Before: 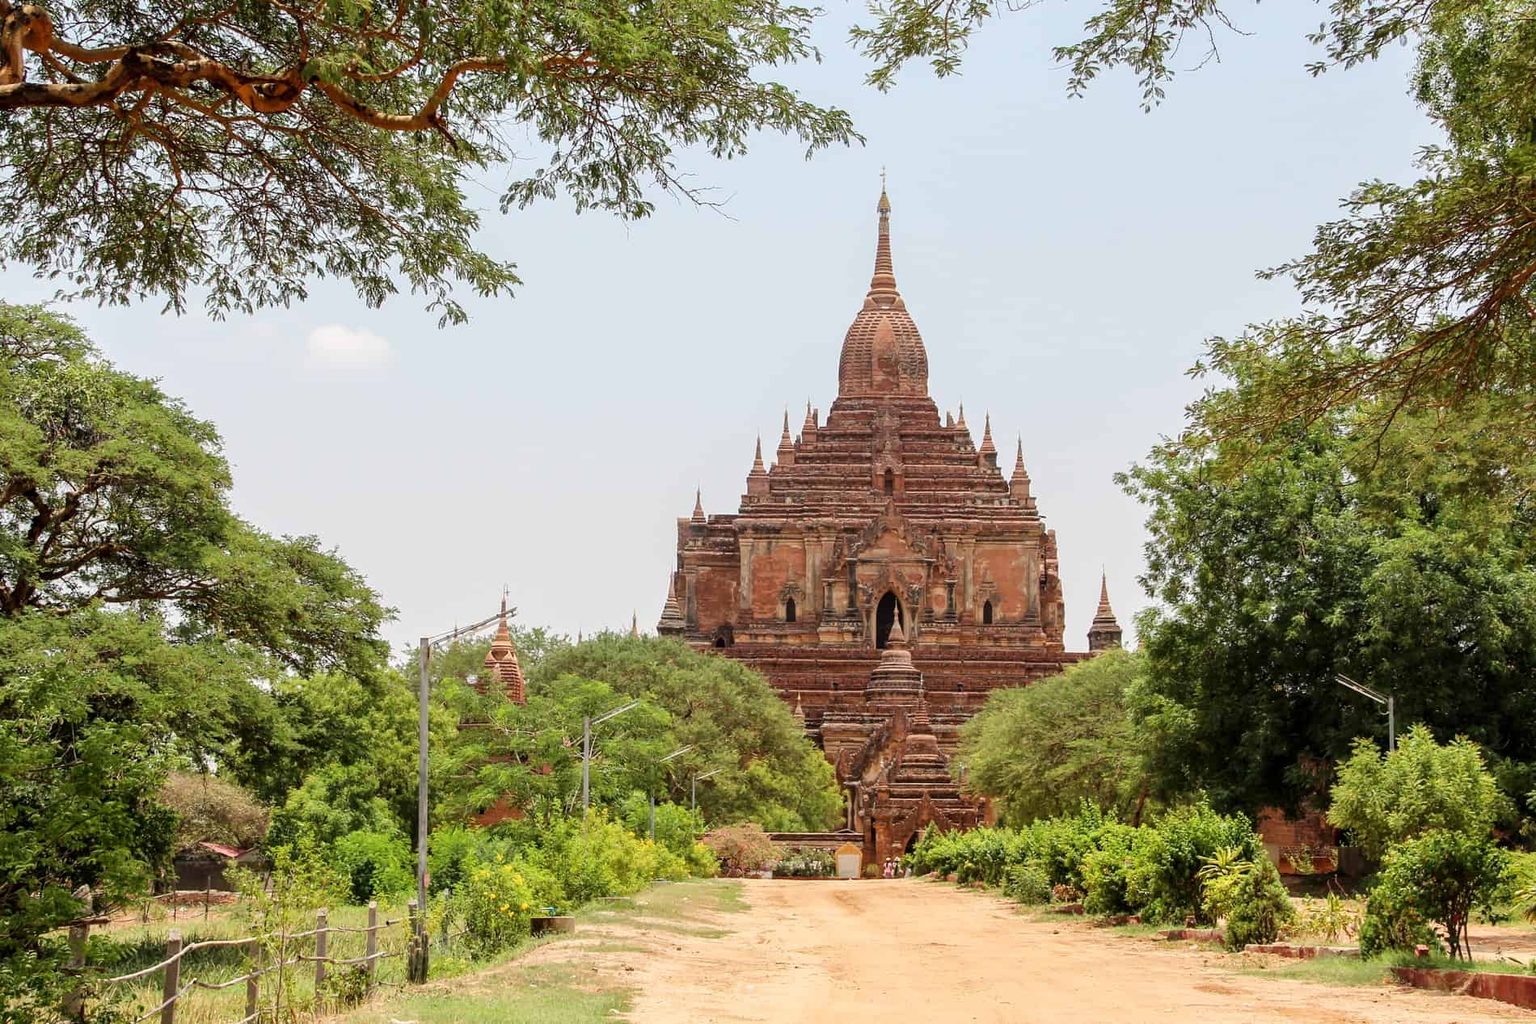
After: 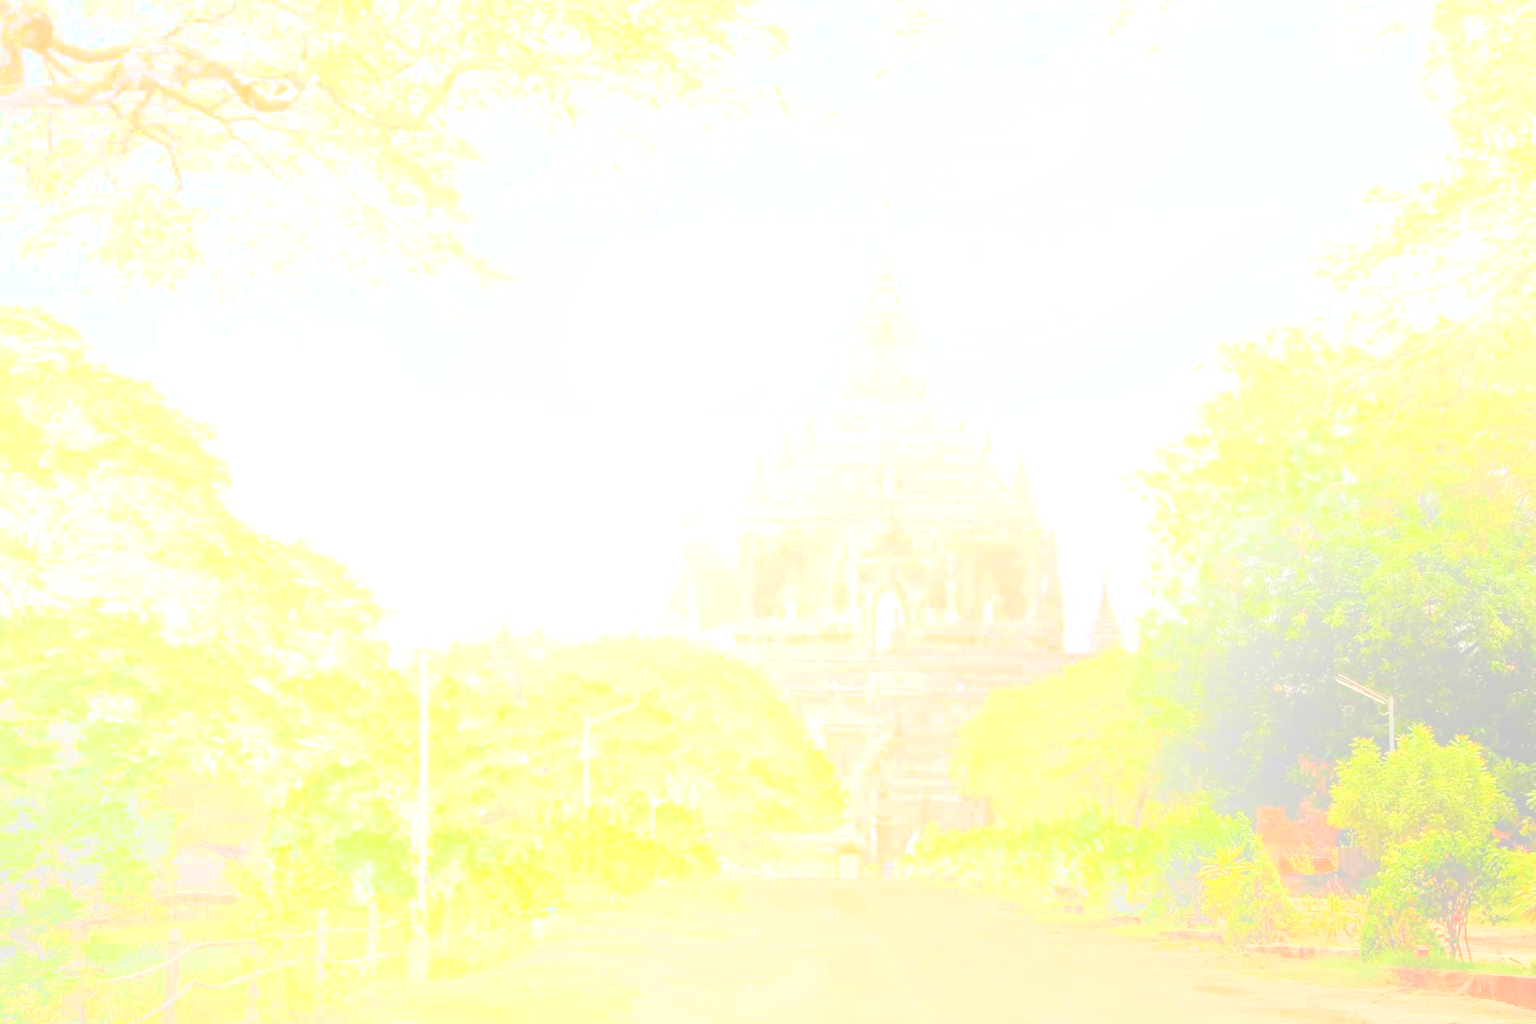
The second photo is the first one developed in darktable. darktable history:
tone equalizer: -7 EV 0.15 EV, -6 EV 0.6 EV, -5 EV 1.15 EV, -4 EV 1.33 EV, -3 EV 1.15 EV, -2 EV 0.6 EV, -1 EV 0.15 EV, mask exposure compensation -0.5 EV
bloom: size 70%, threshold 25%, strength 70%
